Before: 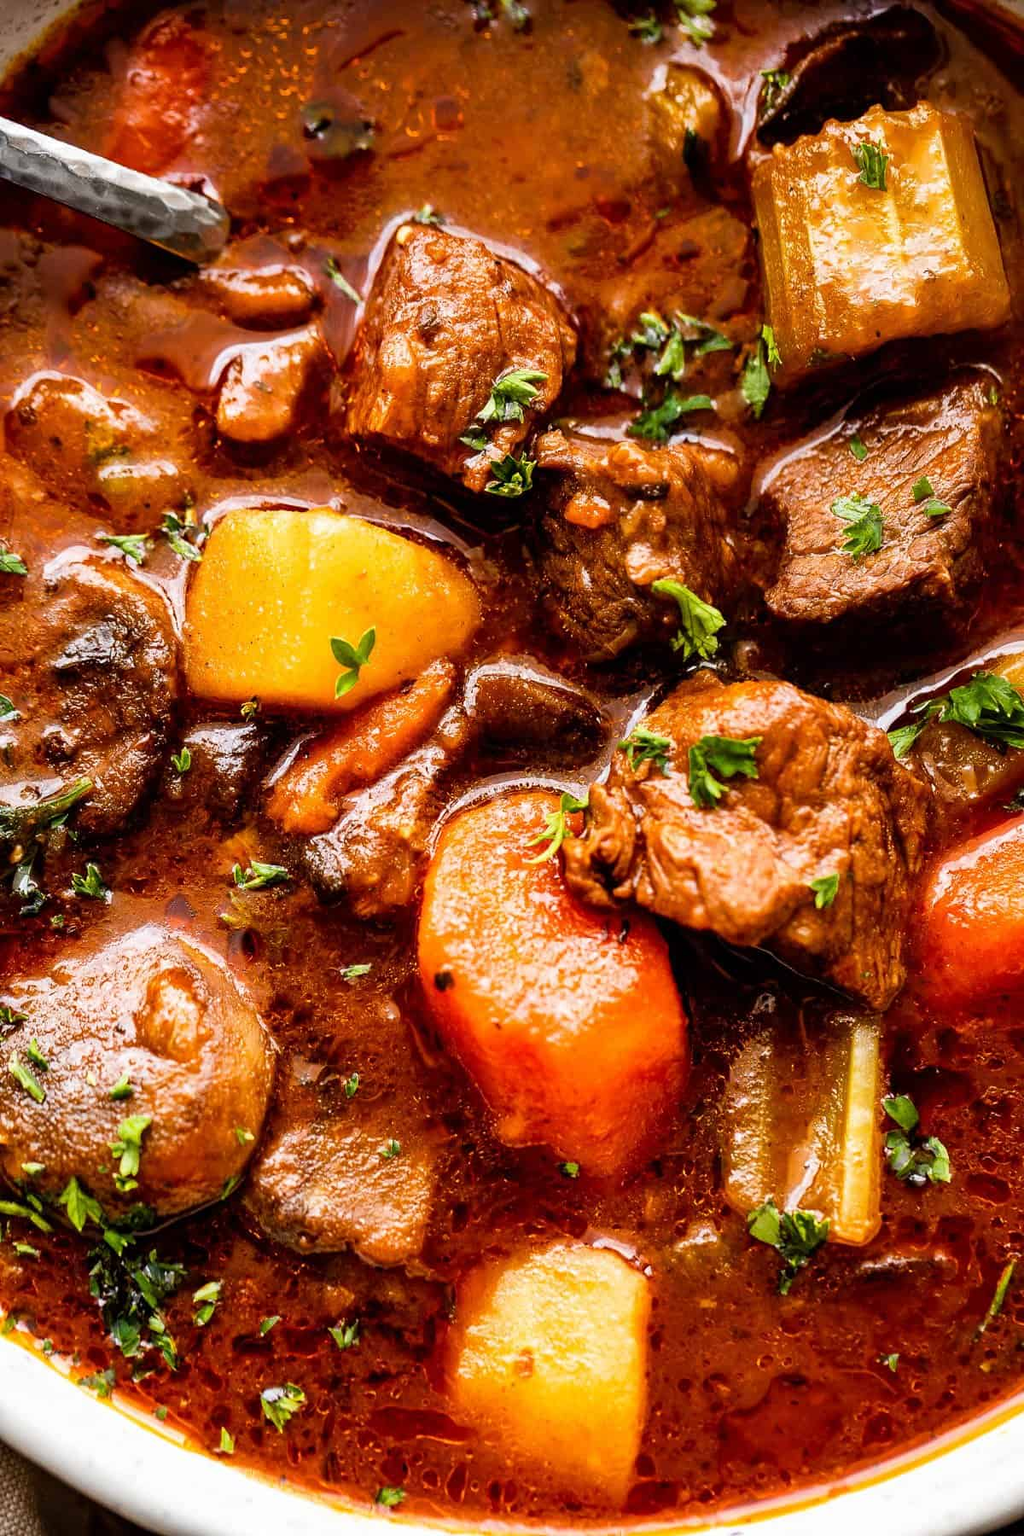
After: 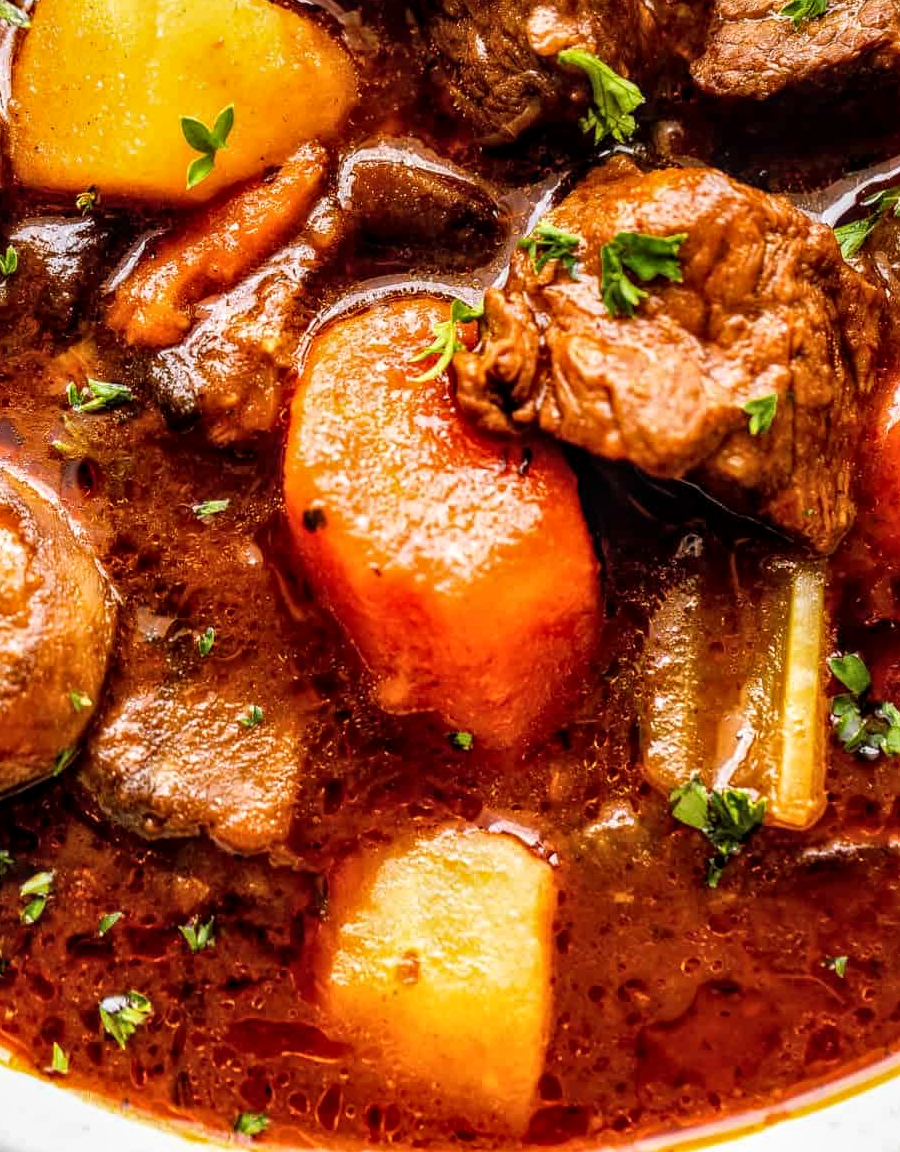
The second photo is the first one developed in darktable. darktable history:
crop and rotate: left 17.233%, top 35.039%, right 7.732%, bottom 0.95%
local contrast: on, module defaults
